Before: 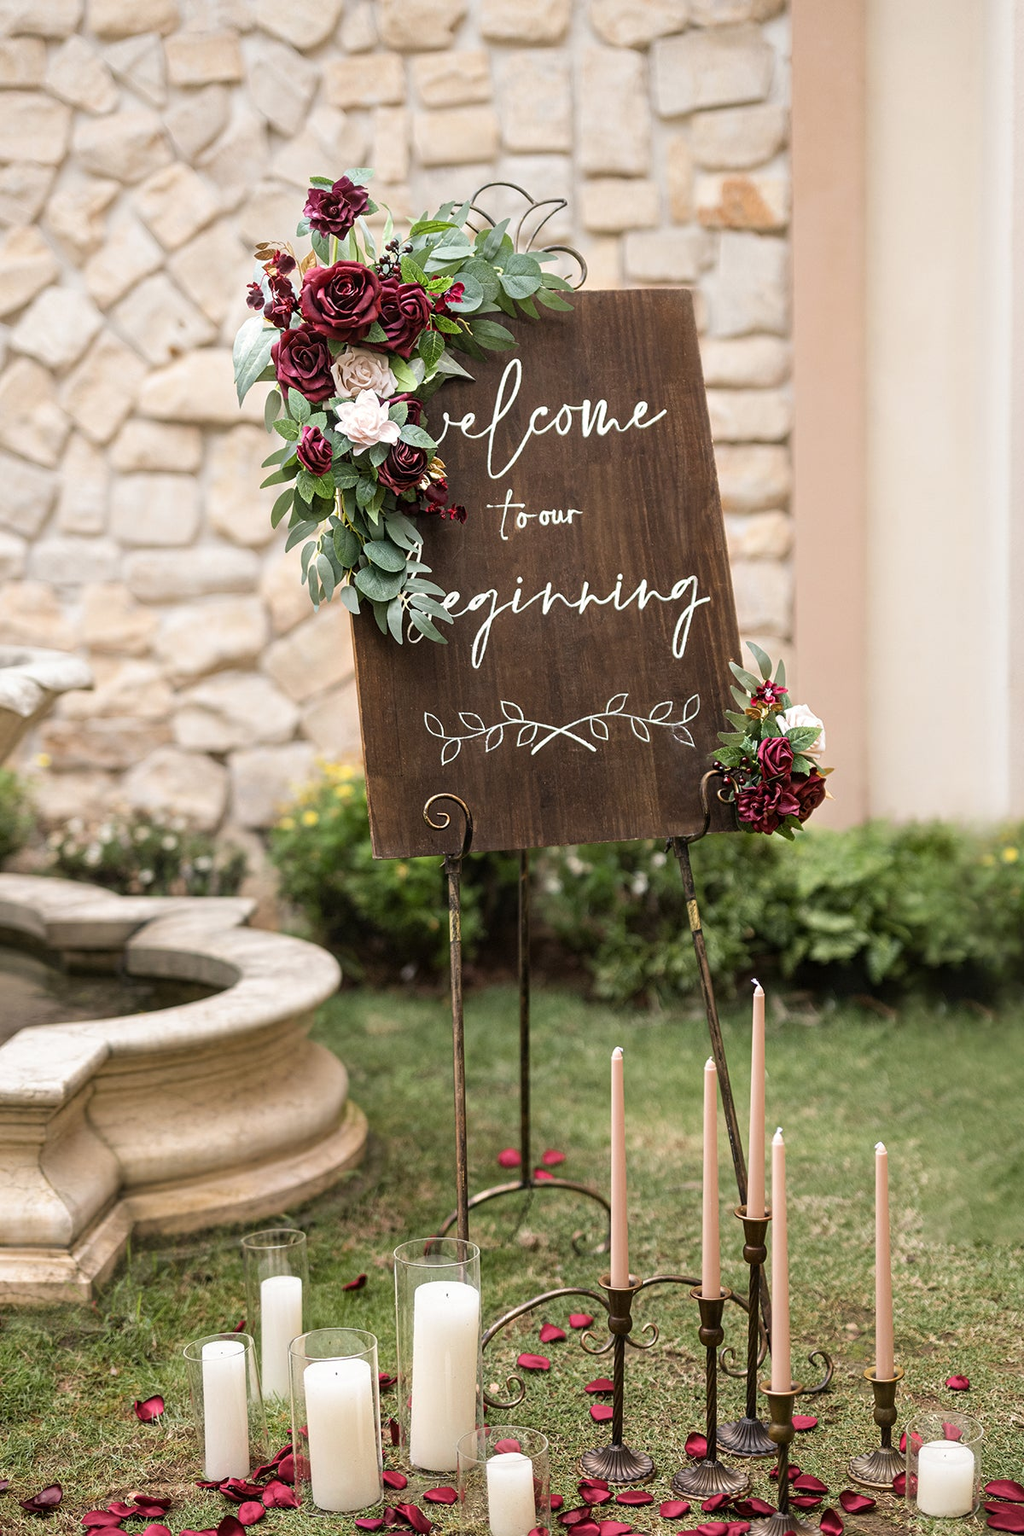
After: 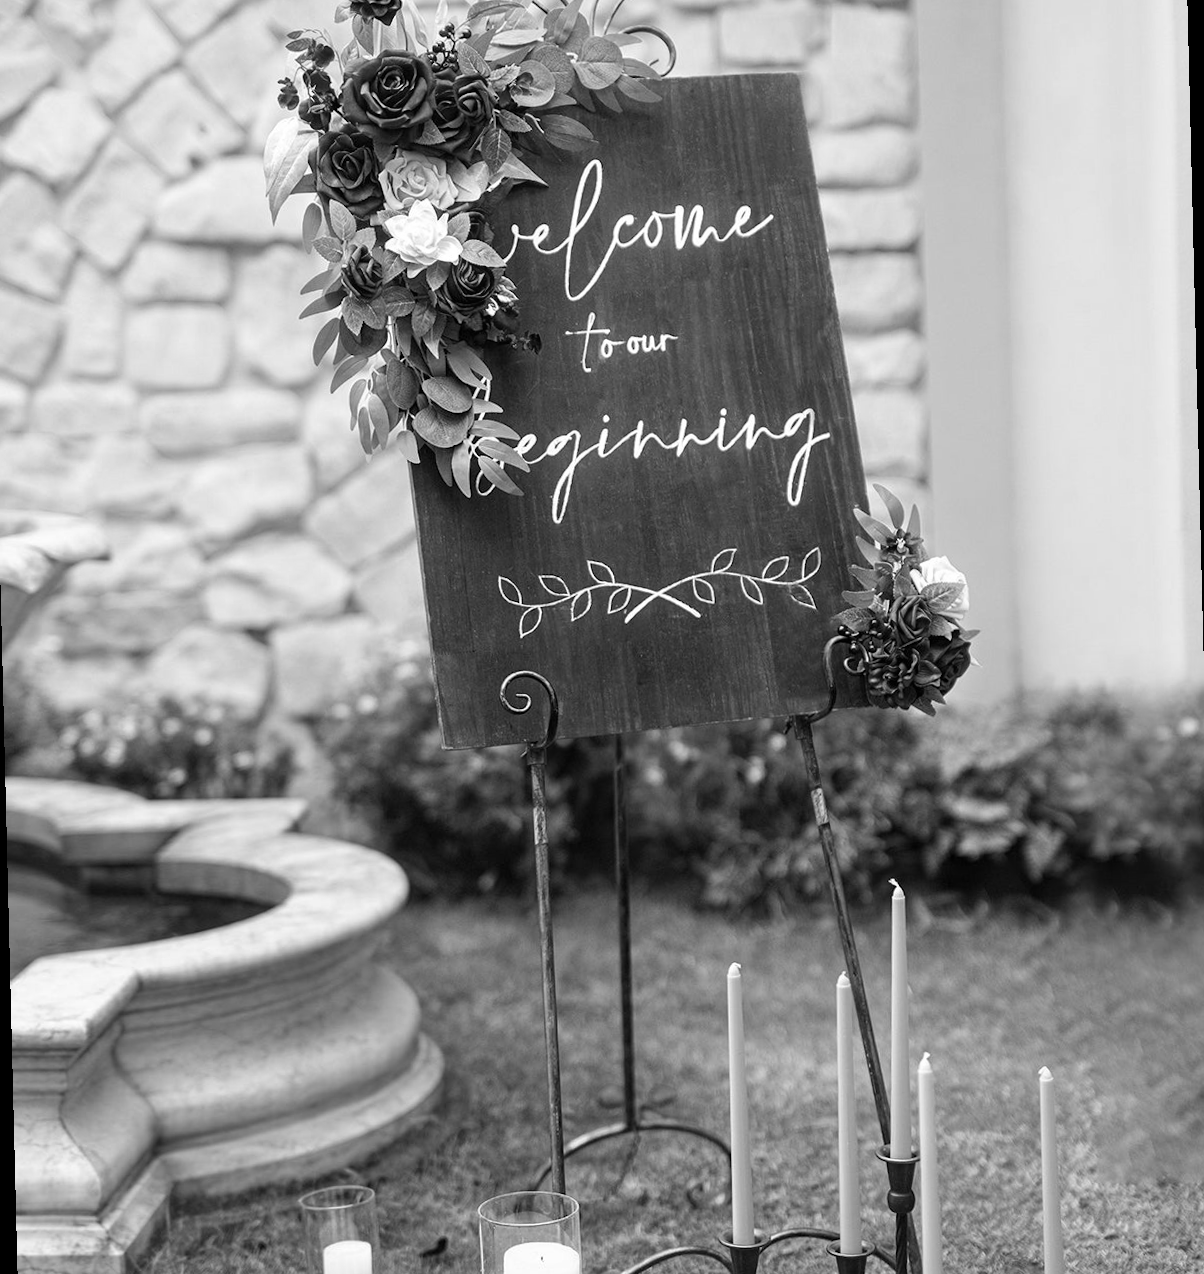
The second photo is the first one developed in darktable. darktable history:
rotate and perspective: rotation -1.42°, crop left 0.016, crop right 0.984, crop top 0.035, crop bottom 0.965
crop and rotate: top 12.5%, bottom 12.5%
monochrome: on, module defaults
bloom: size 3%, threshold 100%, strength 0%
